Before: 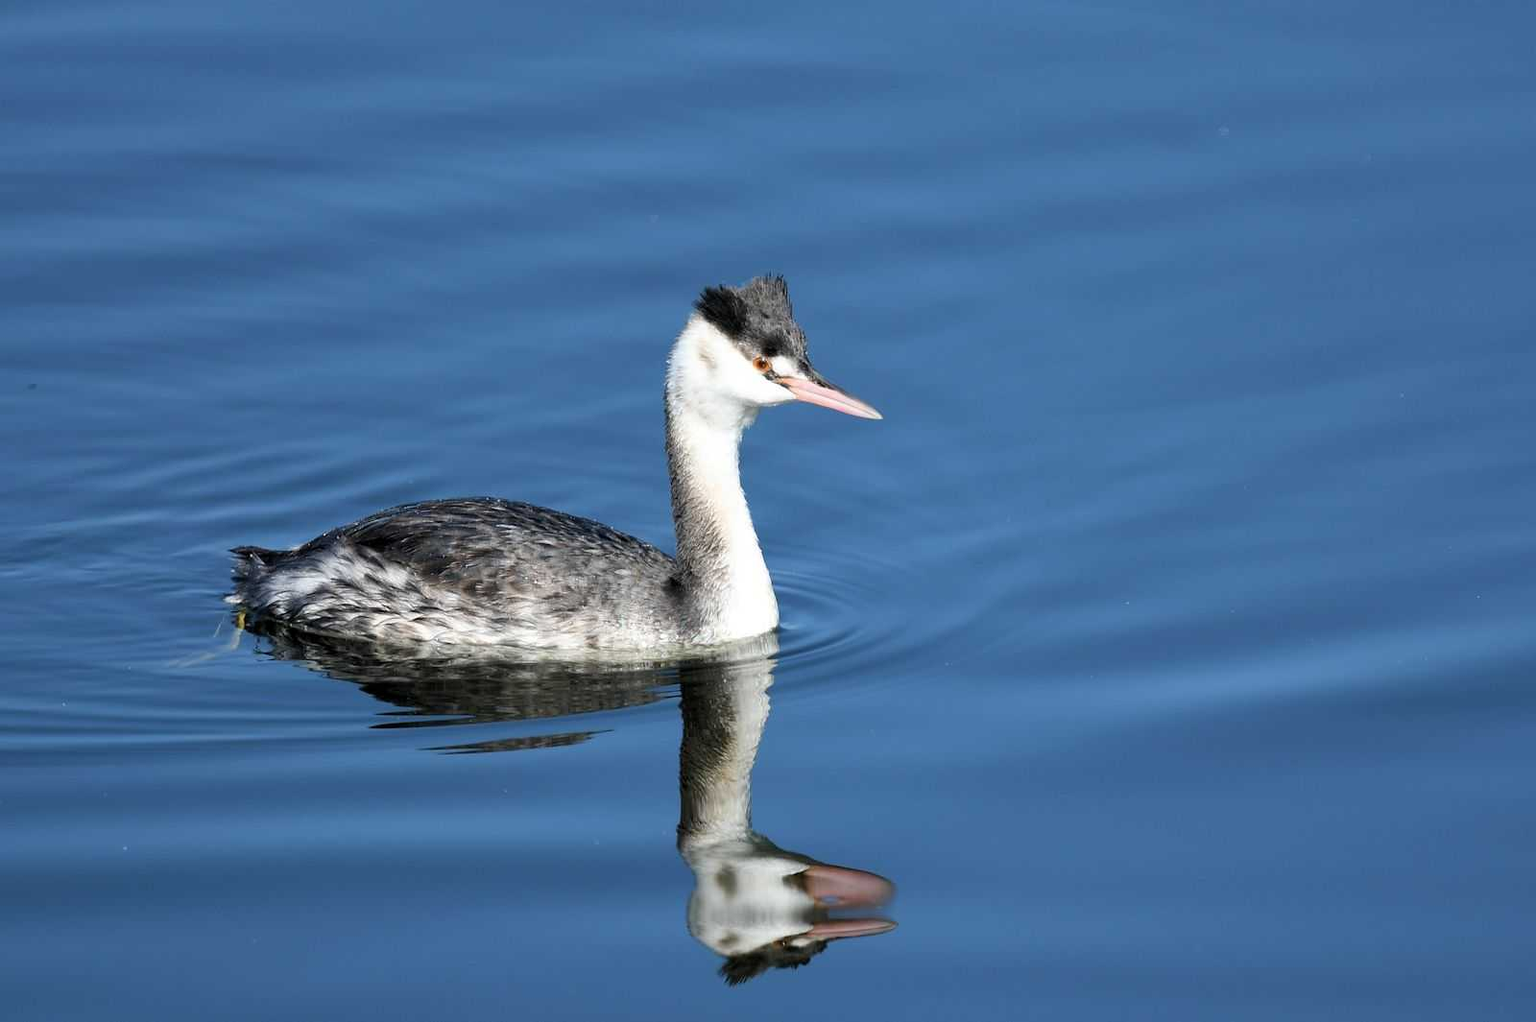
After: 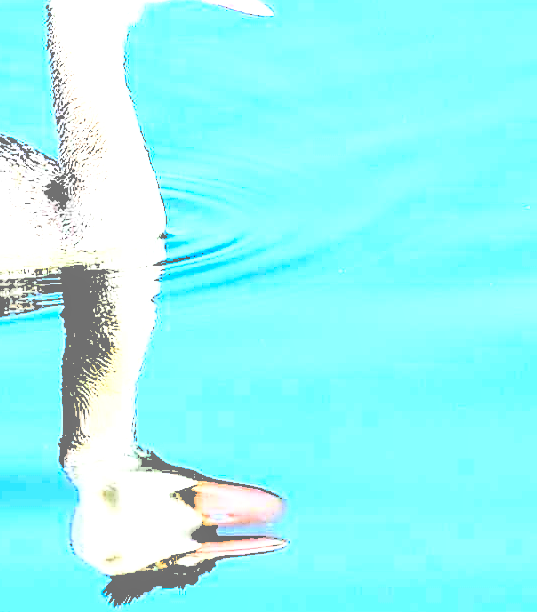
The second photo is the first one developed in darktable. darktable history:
crop: left 40.425%, top 39.582%, right 25.97%, bottom 2.912%
levels: black 0.02%, levels [0.246, 0.256, 0.506]
local contrast: highlights 20%, shadows 23%, detail 200%, midtone range 0.2
sharpen: radius 1.412, amount 1.267, threshold 0.664
exposure: black level correction 0.01, exposure 0.015 EV, compensate highlight preservation false
base curve: curves: ch0 [(0, 0) (0.005, 0.002) (0.193, 0.295) (0.399, 0.664) (0.75, 0.928) (1, 1)]
